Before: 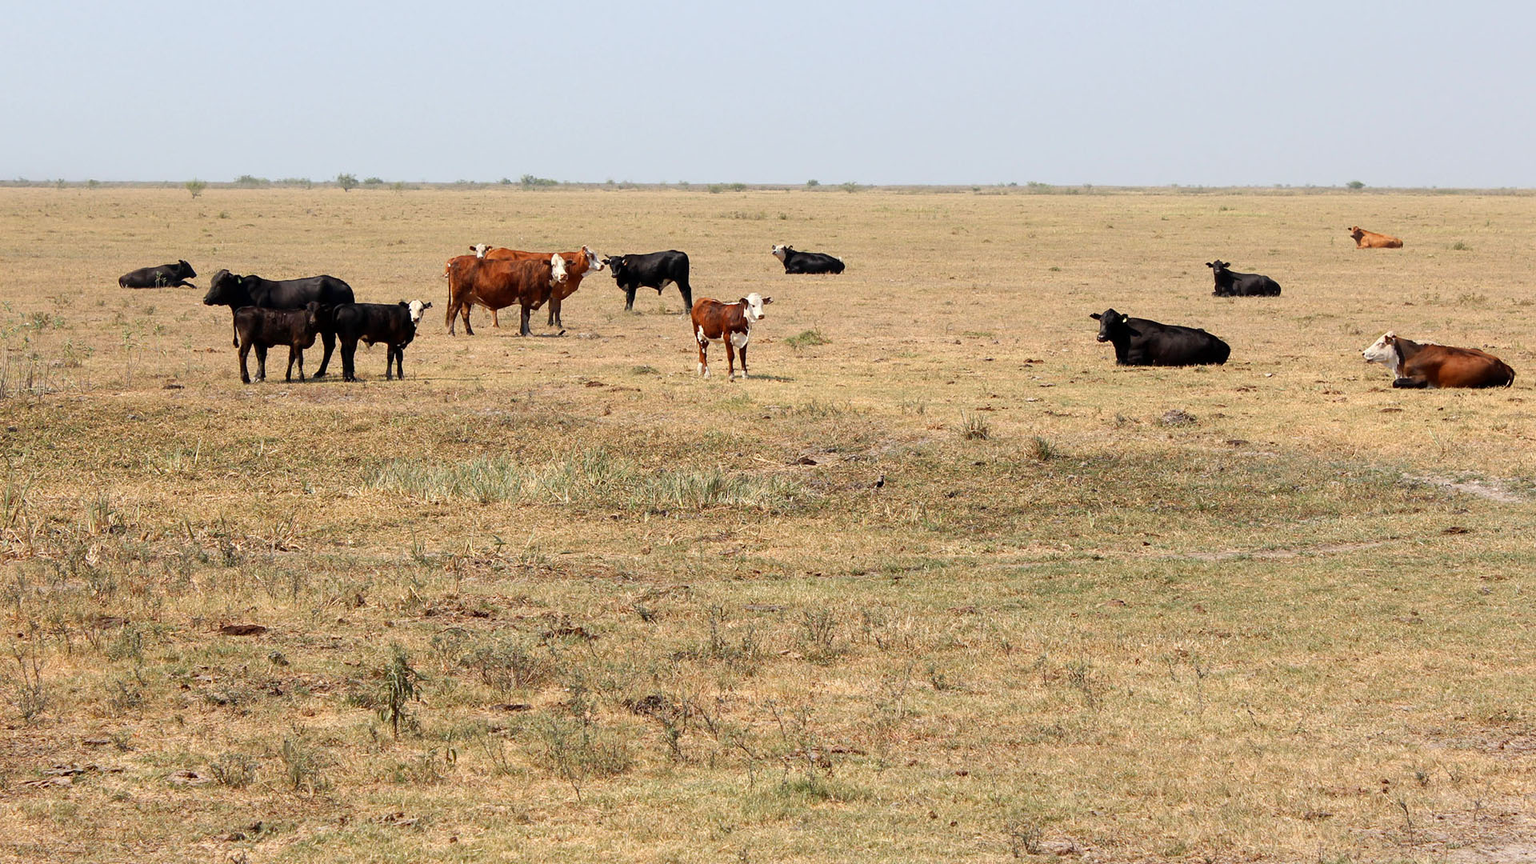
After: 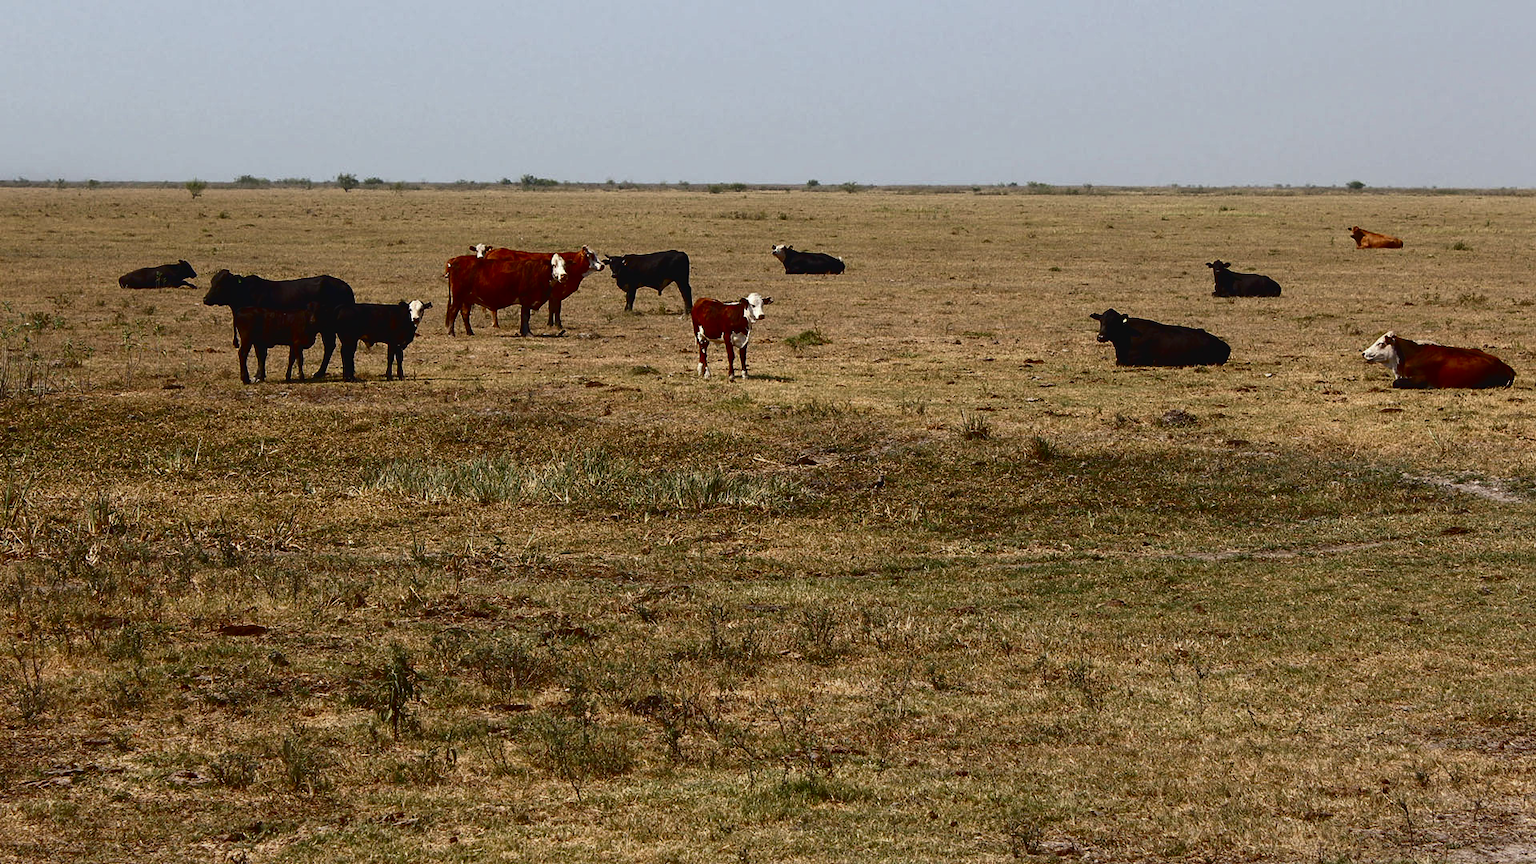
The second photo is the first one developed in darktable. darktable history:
tone curve: curves: ch0 [(0, 0.032) (0.181, 0.156) (0.751, 0.762) (1, 1)], color space Lab, independent channels, preserve colors none
contrast brightness saturation: brightness -0.539
